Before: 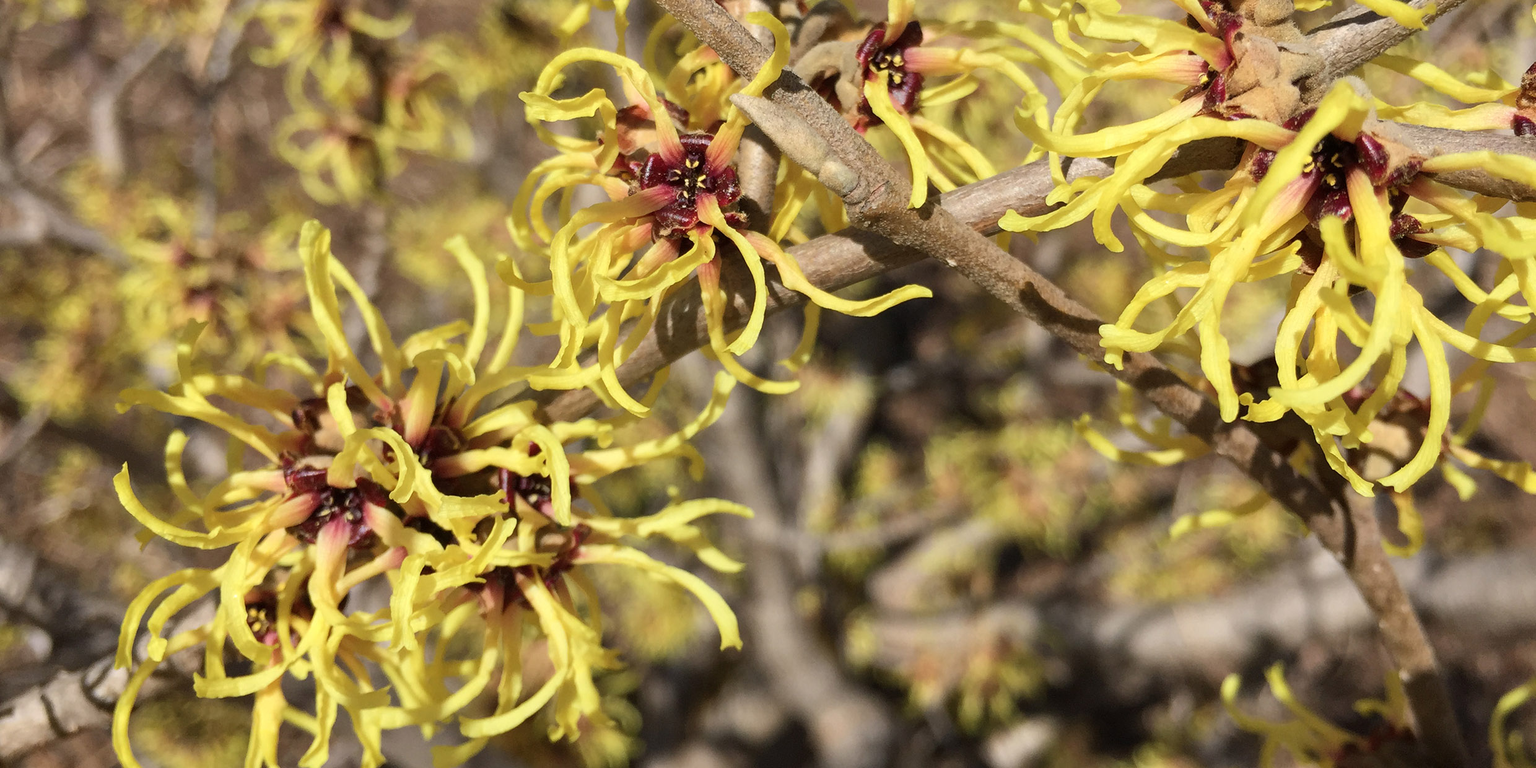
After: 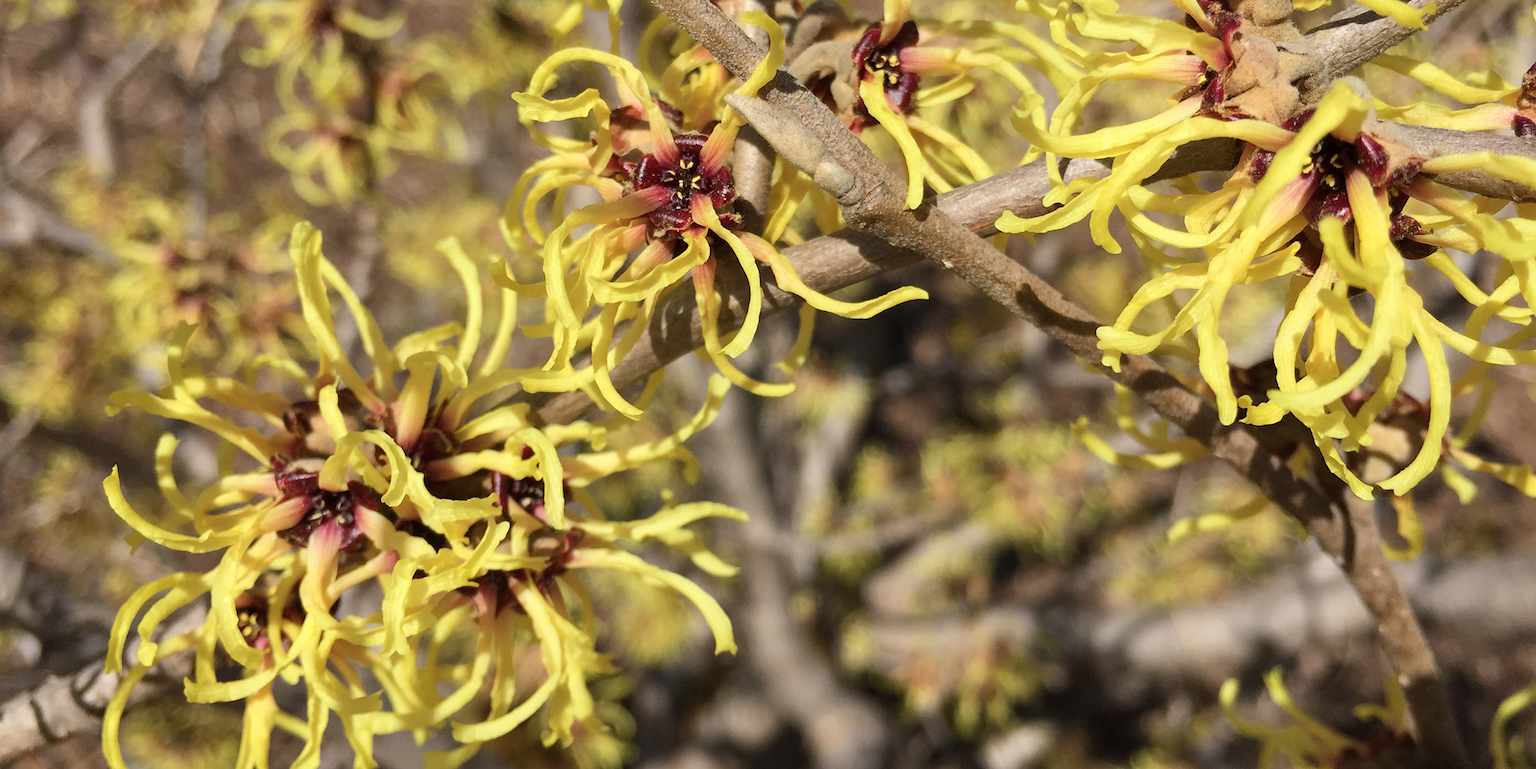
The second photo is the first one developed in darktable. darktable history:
crop and rotate: left 0.753%, top 0.133%, bottom 0.352%
